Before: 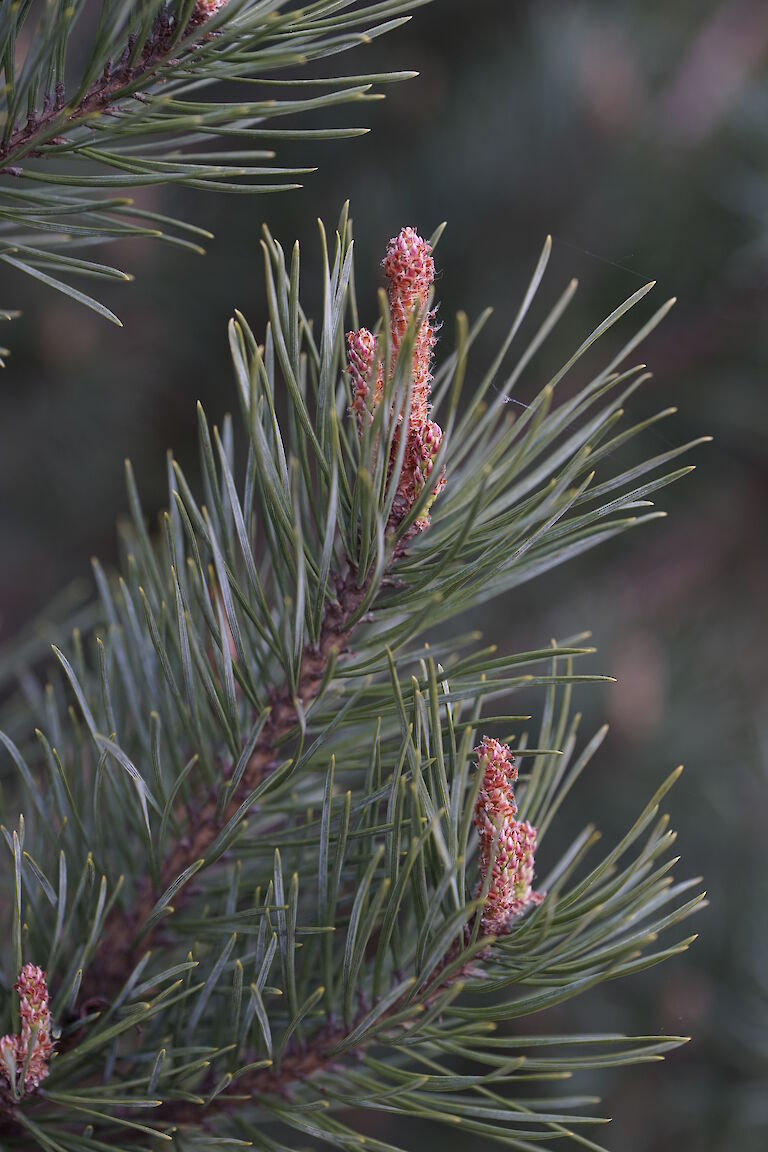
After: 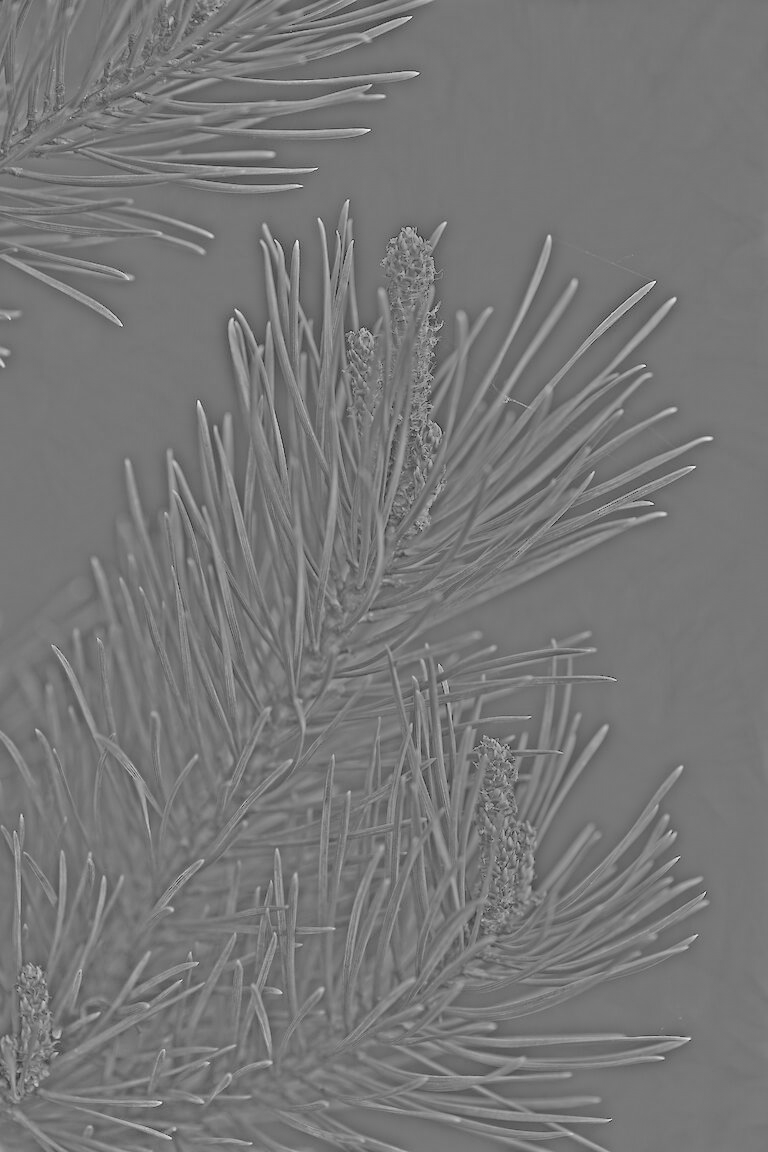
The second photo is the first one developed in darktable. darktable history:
tone equalizer: -7 EV 0.15 EV, -6 EV 0.6 EV, -5 EV 1.15 EV, -4 EV 1.33 EV, -3 EV 1.15 EV, -2 EV 0.6 EV, -1 EV 0.15 EV, mask exposure compensation -0.5 EV
highpass: sharpness 25.84%, contrast boost 14.94%
